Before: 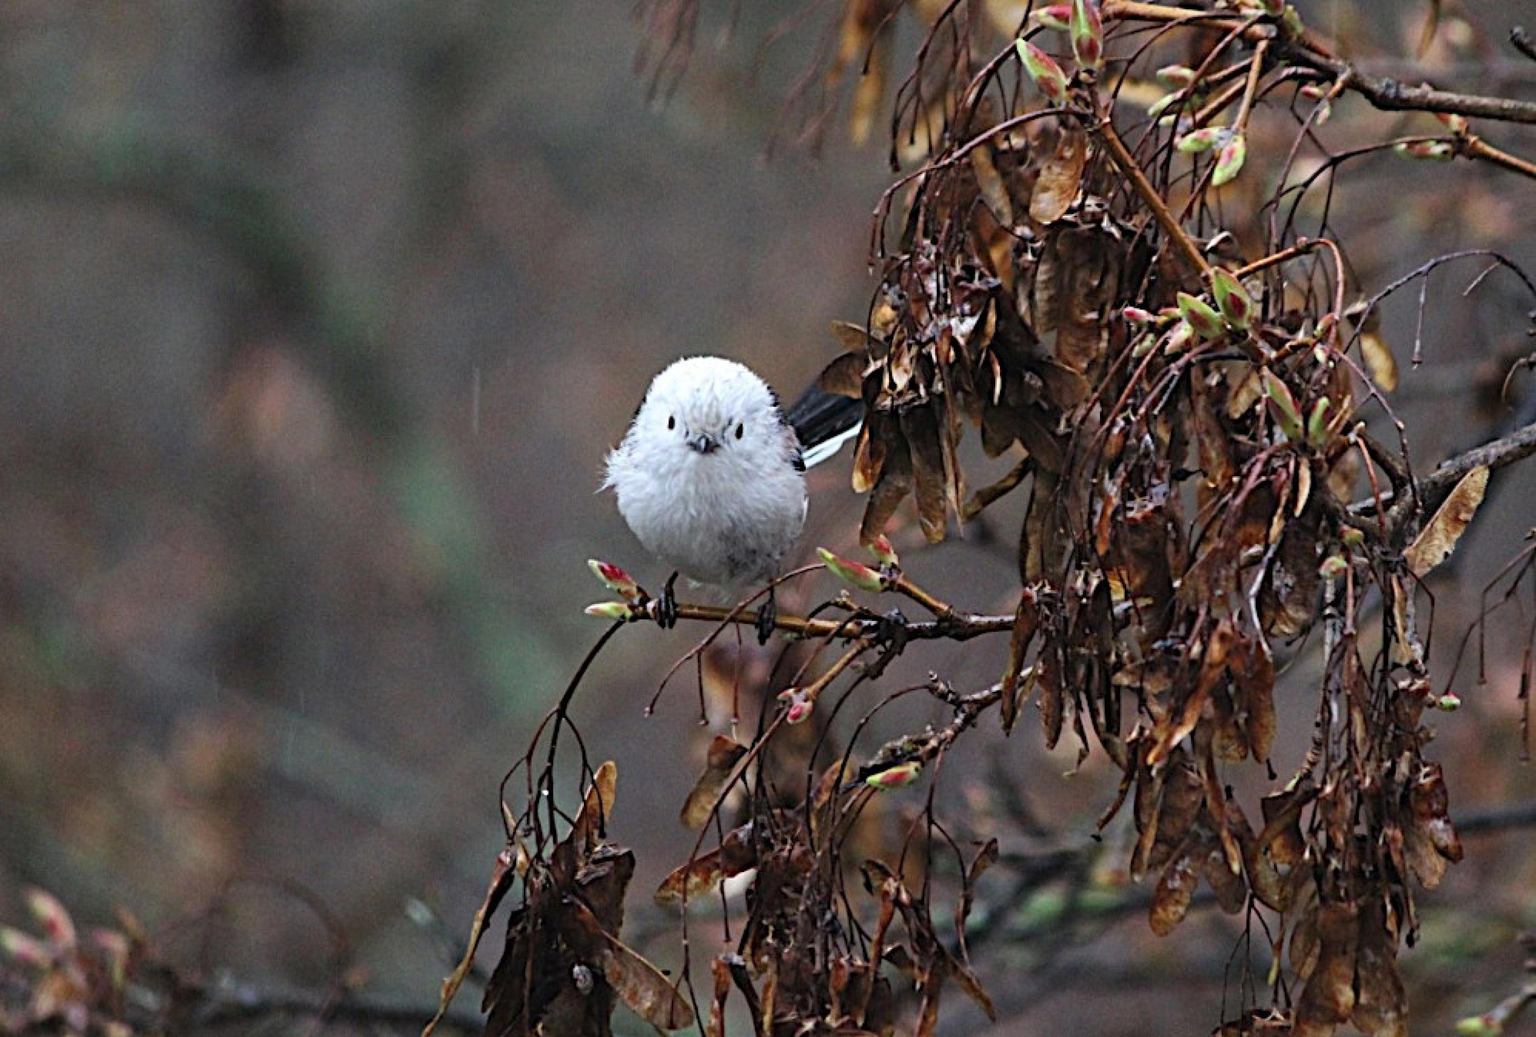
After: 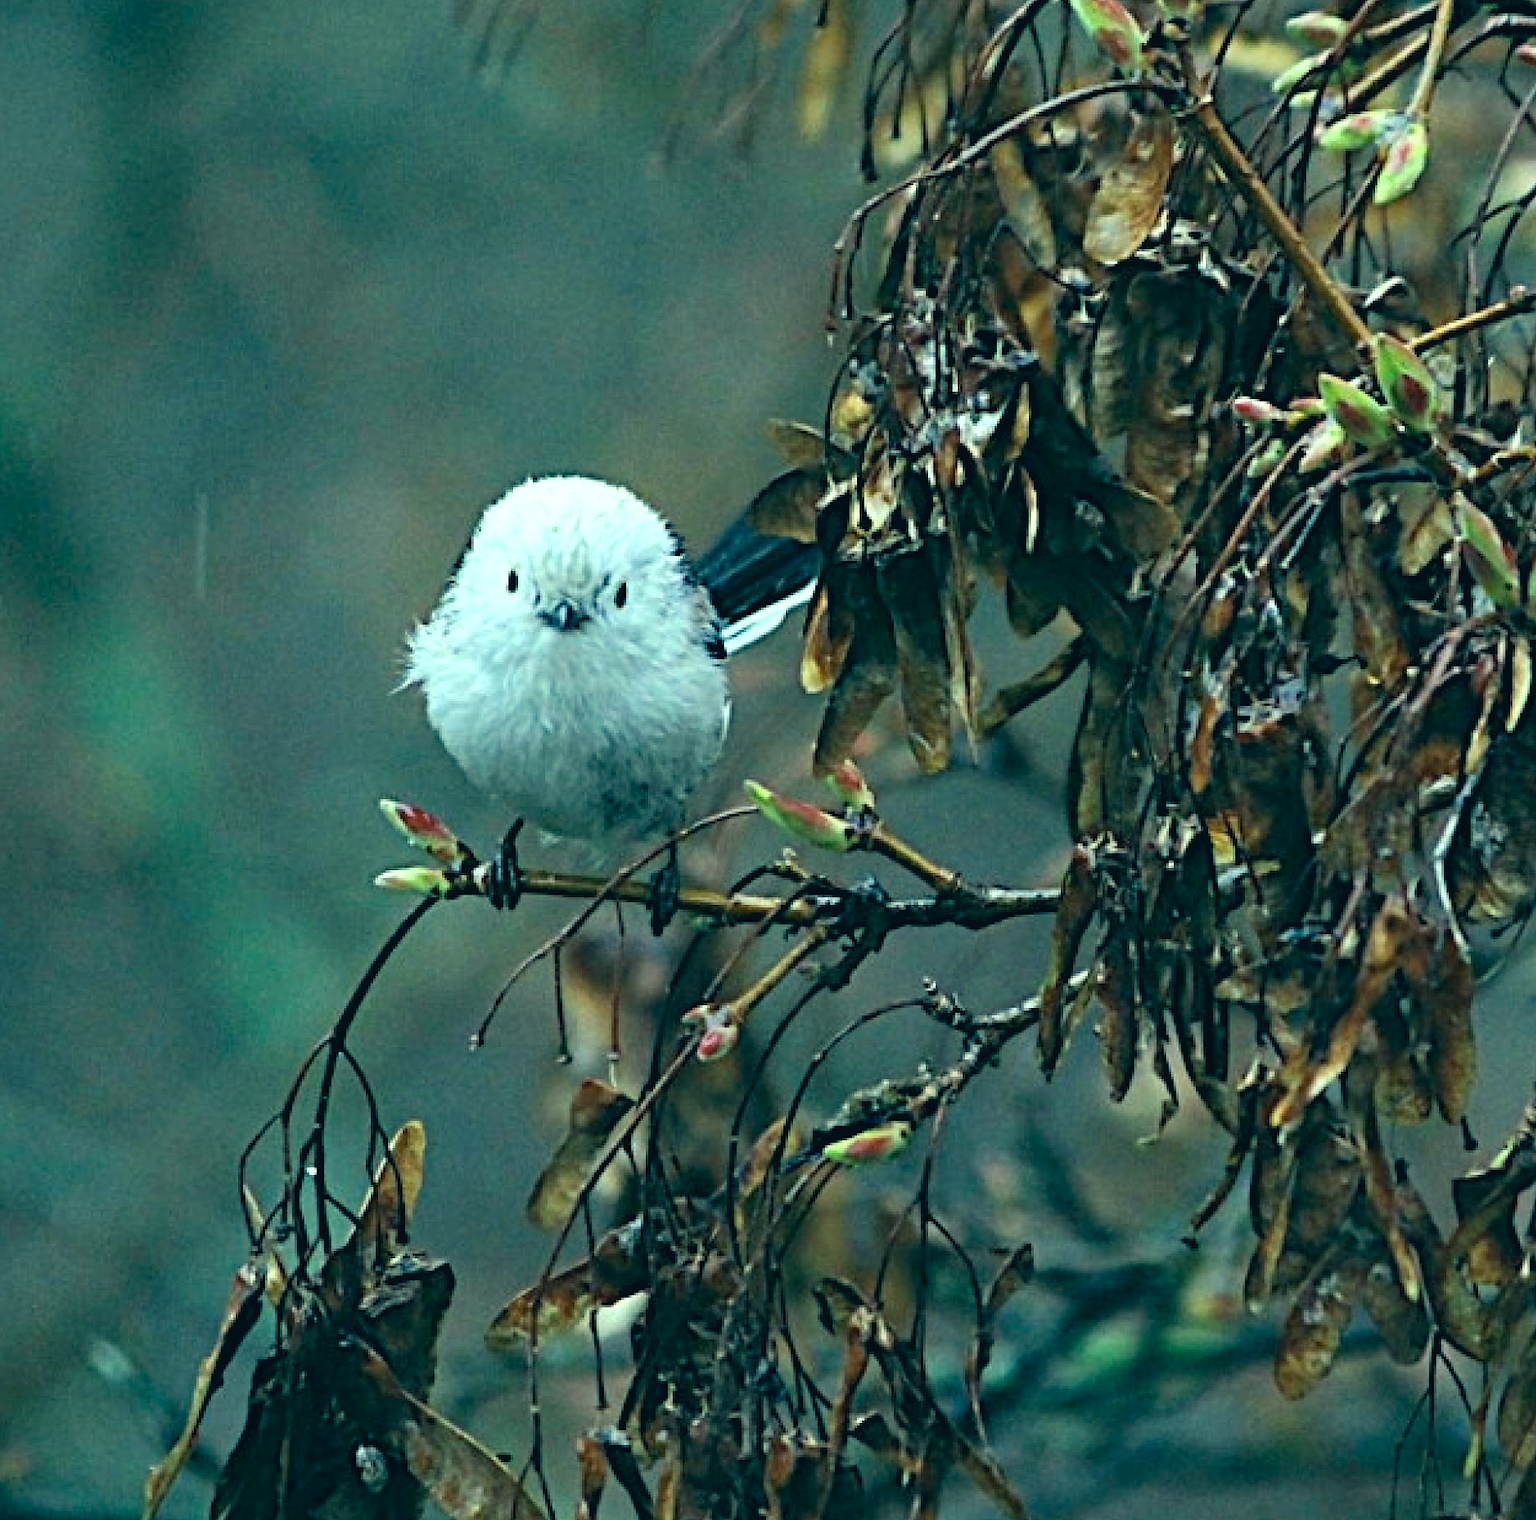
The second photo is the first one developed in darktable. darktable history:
exposure: black level correction 0, exposure 0.3 EV, compensate exposure bias true, compensate highlight preservation false
color correction: highlights a* -19.84, highlights b* 9.8, shadows a* -20.36, shadows b* -10.59
crop and rotate: left 22.788%, top 5.634%, right 14.451%, bottom 2.358%
sharpen: radius 1.554, amount 0.374, threshold 1.652
